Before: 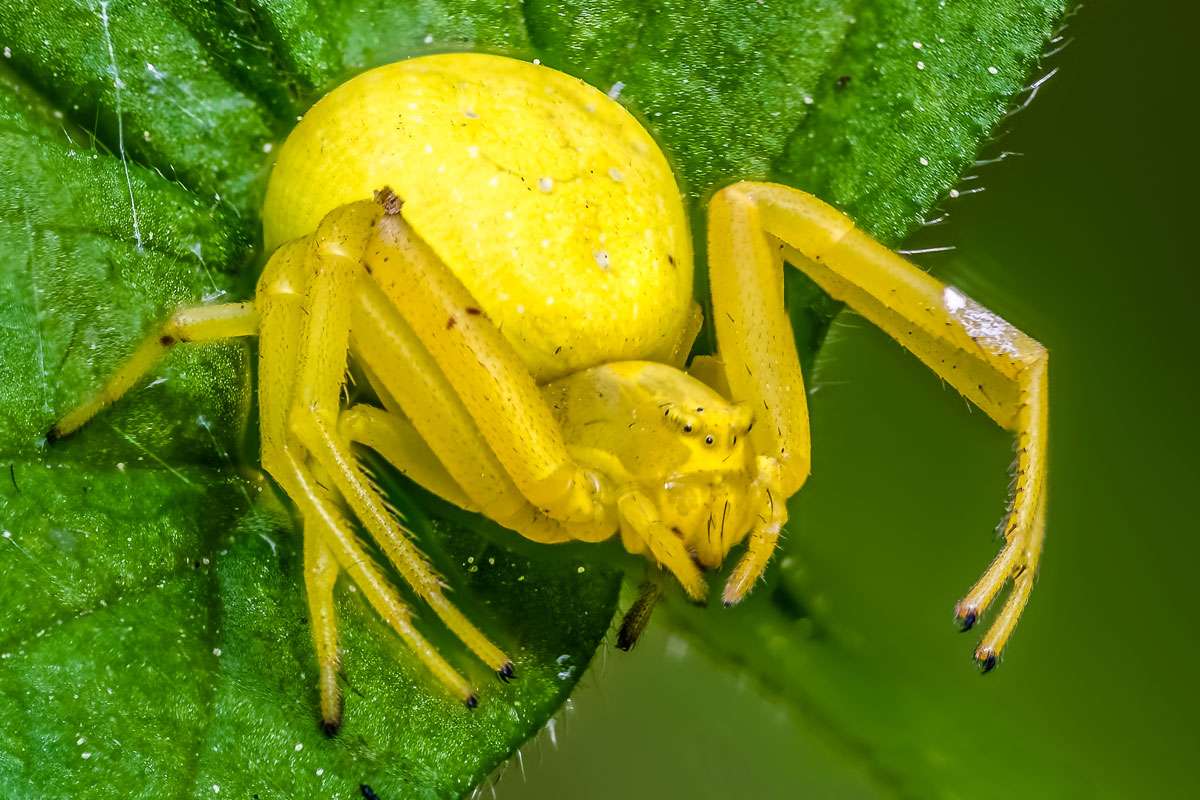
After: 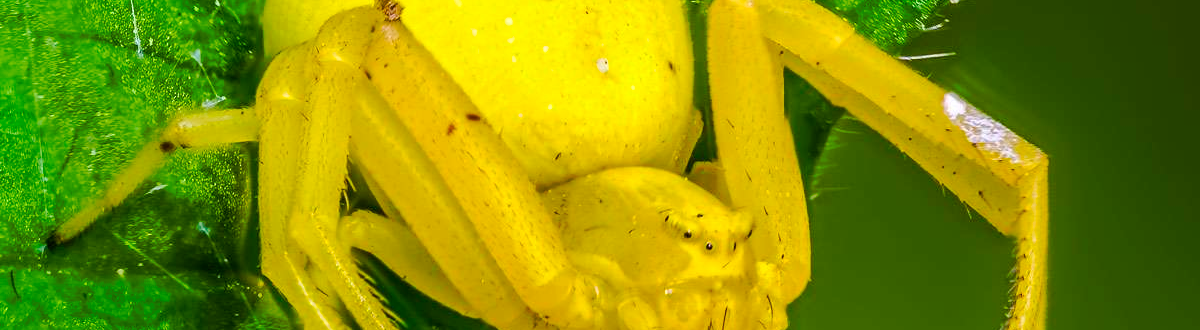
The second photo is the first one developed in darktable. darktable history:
exposure: compensate exposure bias true, compensate highlight preservation false
tone curve: curves: ch0 [(0, 0) (0.003, 0.003) (0.011, 0.011) (0.025, 0.024) (0.044, 0.042) (0.069, 0.066) (0.1, 0.095) (0.136, 0.129) (0.177, 0.169) (0.224, 0.214) (0.277, 0.264) (0.335, 0.319) (0.399, 0.38) (0.468, 0.446) (0.543, 0.558) (0.623, 0.636) (0.709, 0.719) (0.801, 0.807) (0.898, 0.901) (1, 1)], preserve colors none
color balance rgb: shadows lift › chroma 0.838%, shadows lift › hue 115.41°, perceptual saturation grading › global saturation 30.274%, perceptual brilliance grading › mid-tones 9.275%, perceptual brilliance grading › shadows 15.609%, global vibrance 20%
crop and rotate: top 24.322%, bottom 34.338%
